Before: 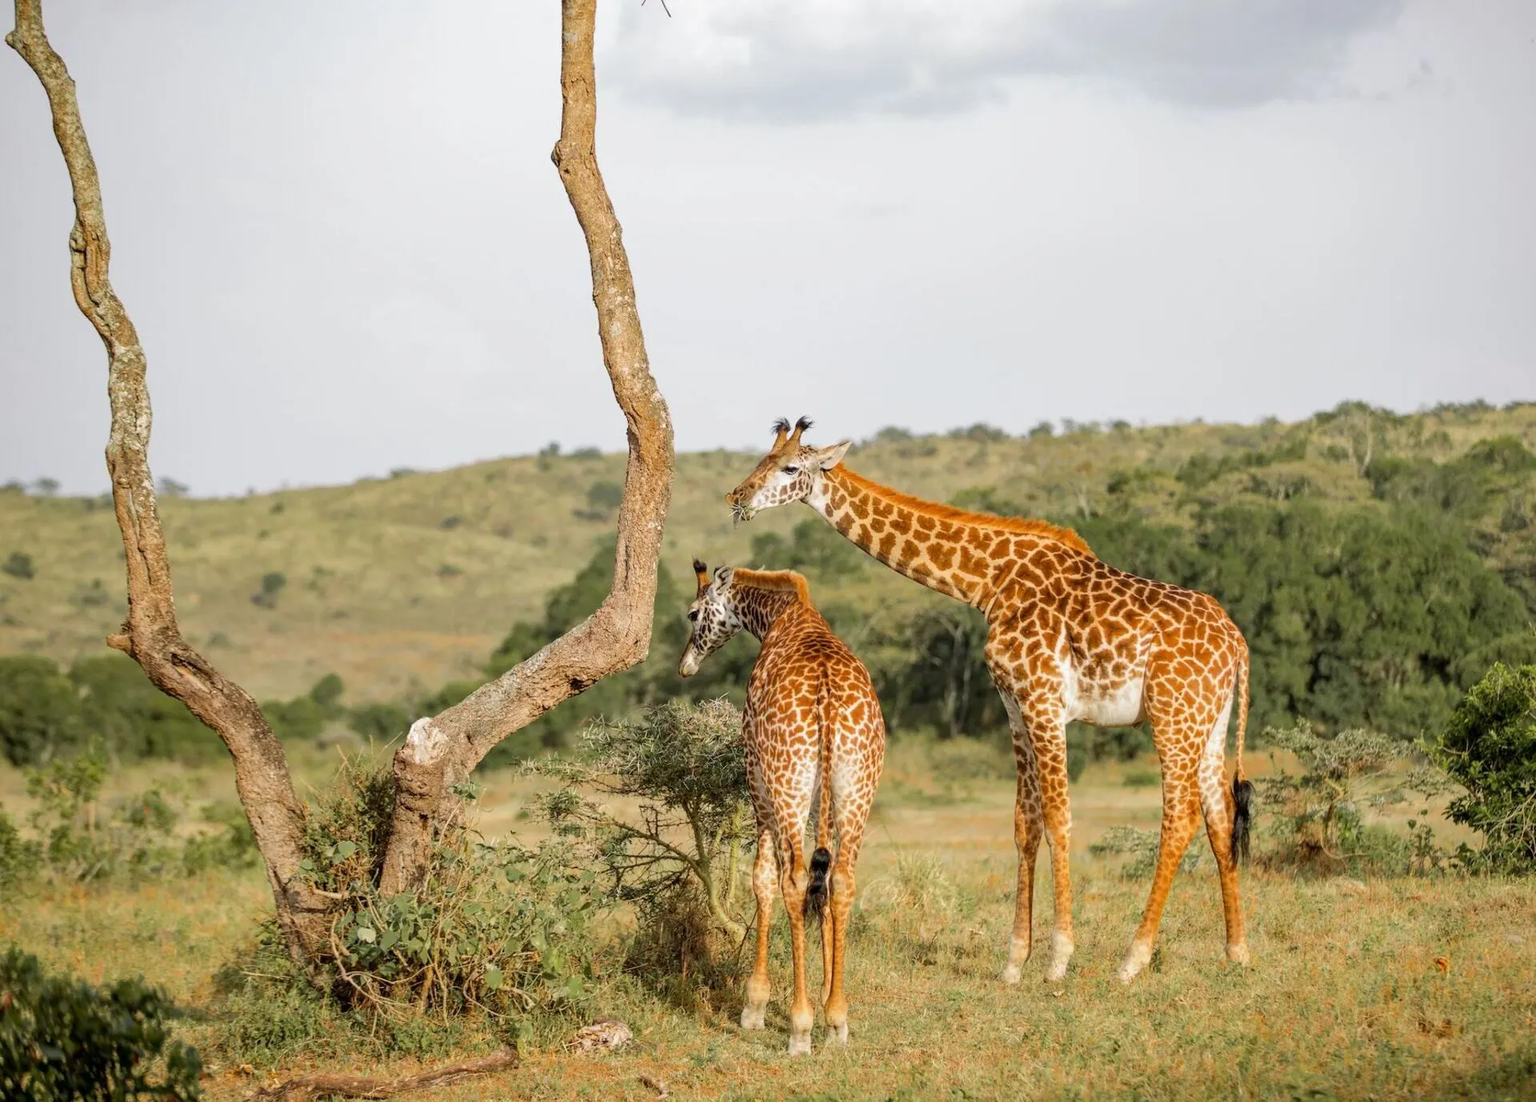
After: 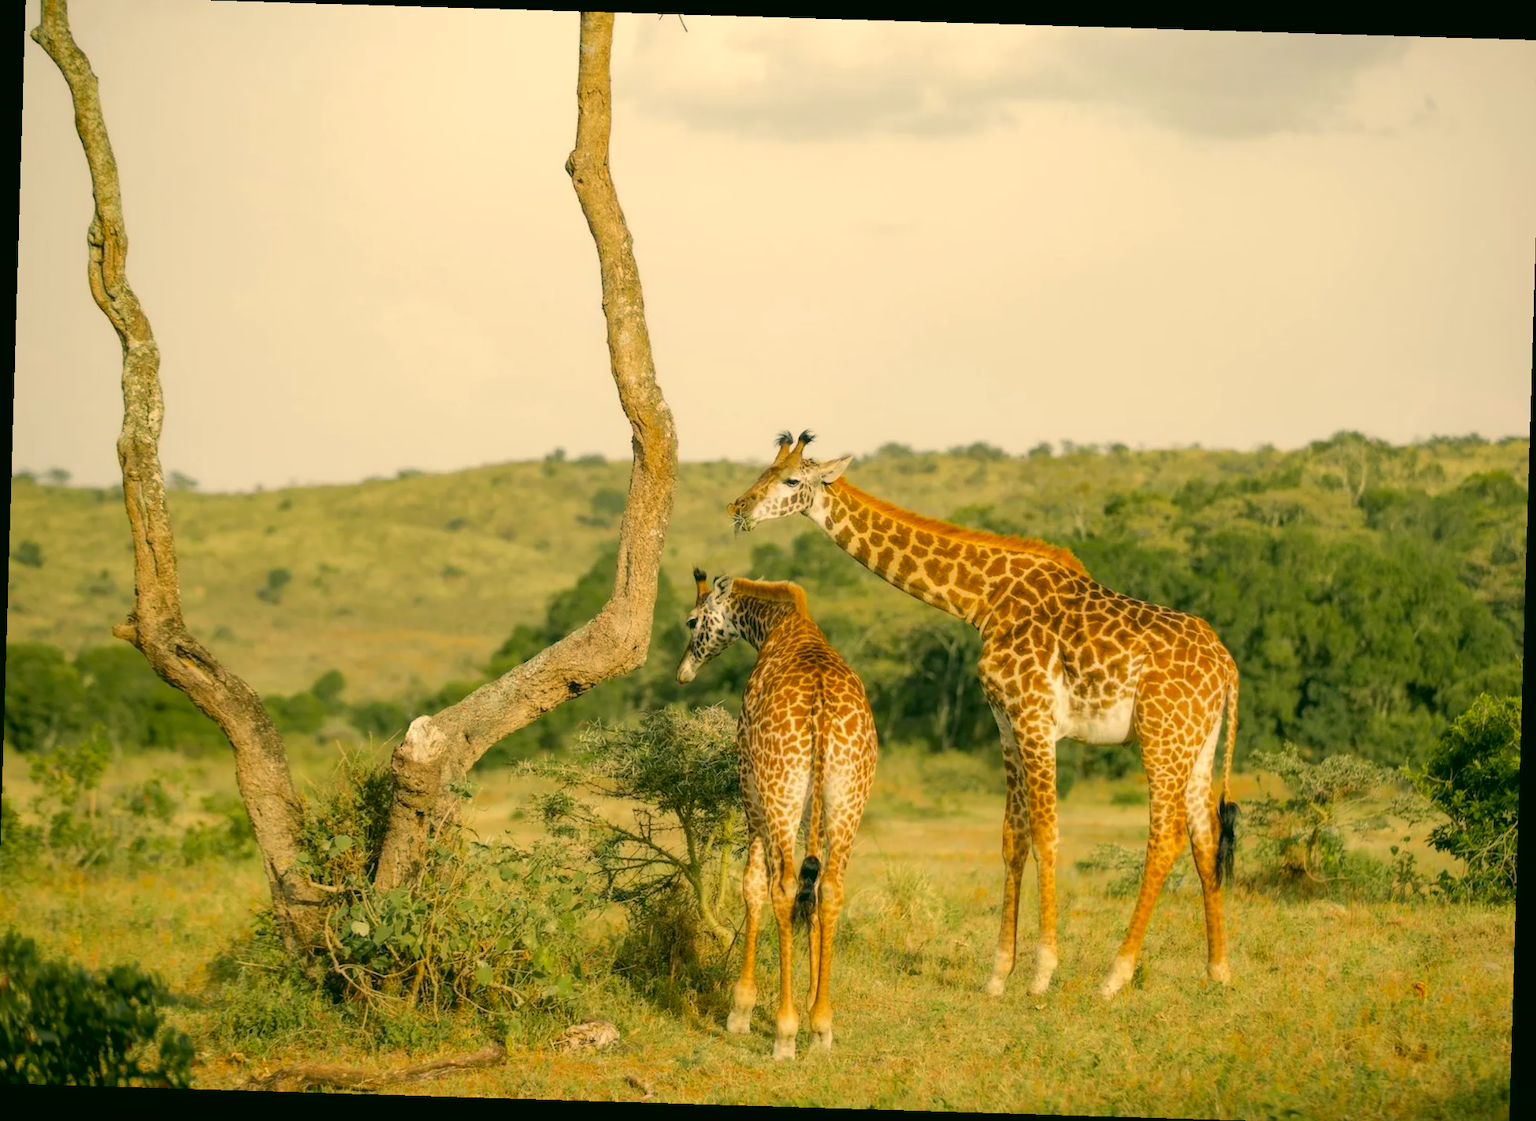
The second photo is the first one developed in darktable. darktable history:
color calibration: x 0.334, y 0.349, temperature 5426 K
color correction: highlights a* 5.3, highlights b* 24.26, shadows a* -15.58, shadows b* 4.02
contrast equalizer: octaves 7, y [[0.502, 0.505, 0.512, 0.529, 0.564, 0.588], [0.5 ×6], [0.502, 0.505, 0.512, 0.529, 0.564, 0.588], [0, 0.001, 0.001, 0.004, 0.008, 0.011], [0, 0.001, 0.001, 0.004, 0.008, 0.011]], mix -1
rotate and perspective: rotation 1.72°, automatic cropping off
crop: left 0.434%, top 0.485%, right 0.244%, bottom 0.386%
